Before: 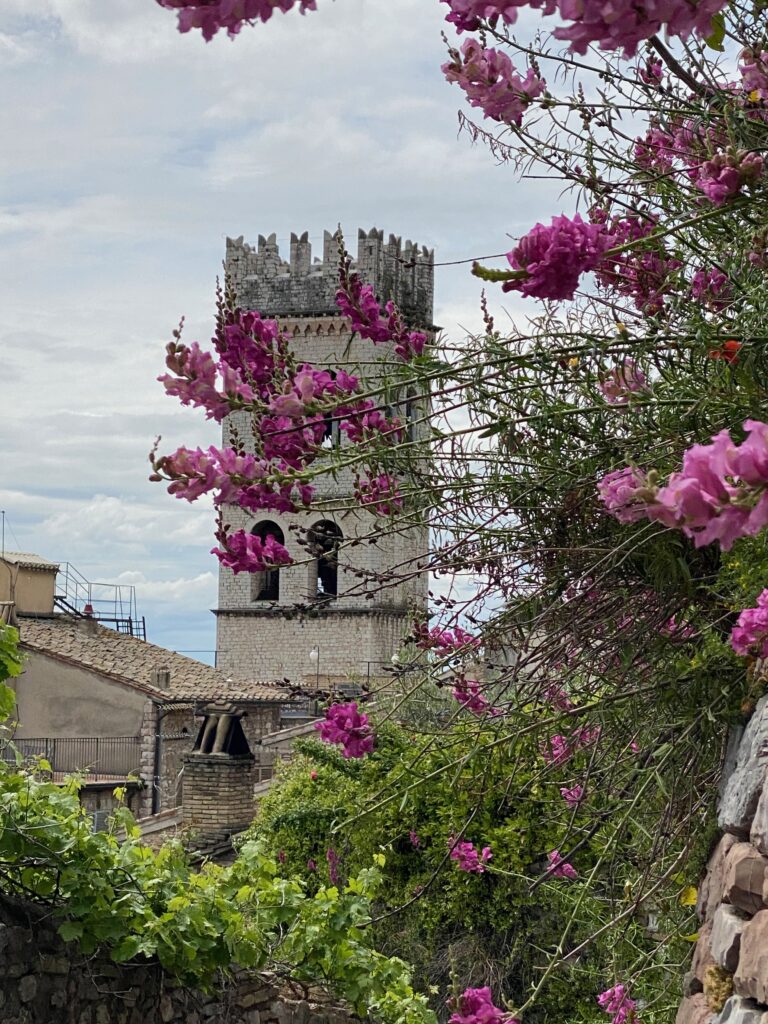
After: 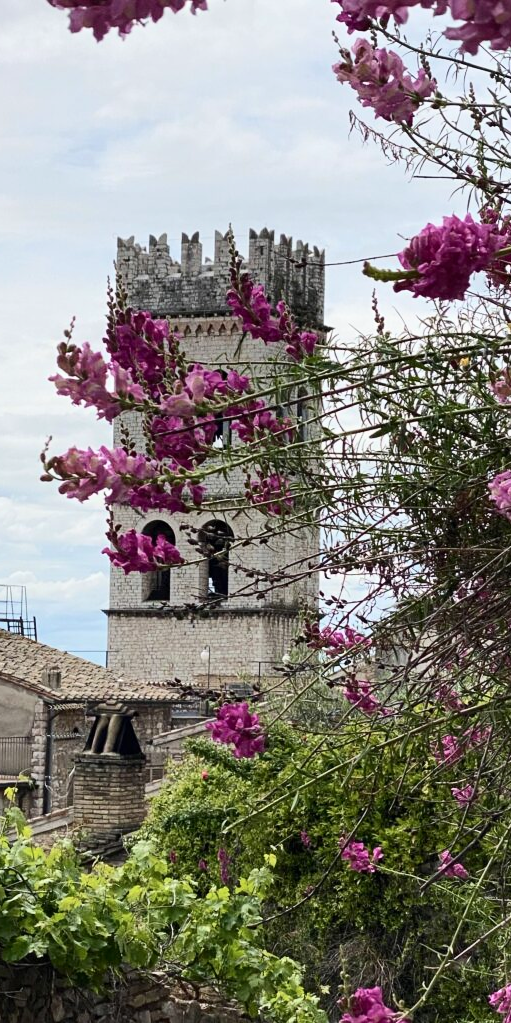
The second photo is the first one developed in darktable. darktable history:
crop and rotate: left 14.307%, right 19.044%
color correction: highlights a* 0.082, highlights b* -0.797
contrast brightness saturation: contrast 0.238, brightness 0.088
